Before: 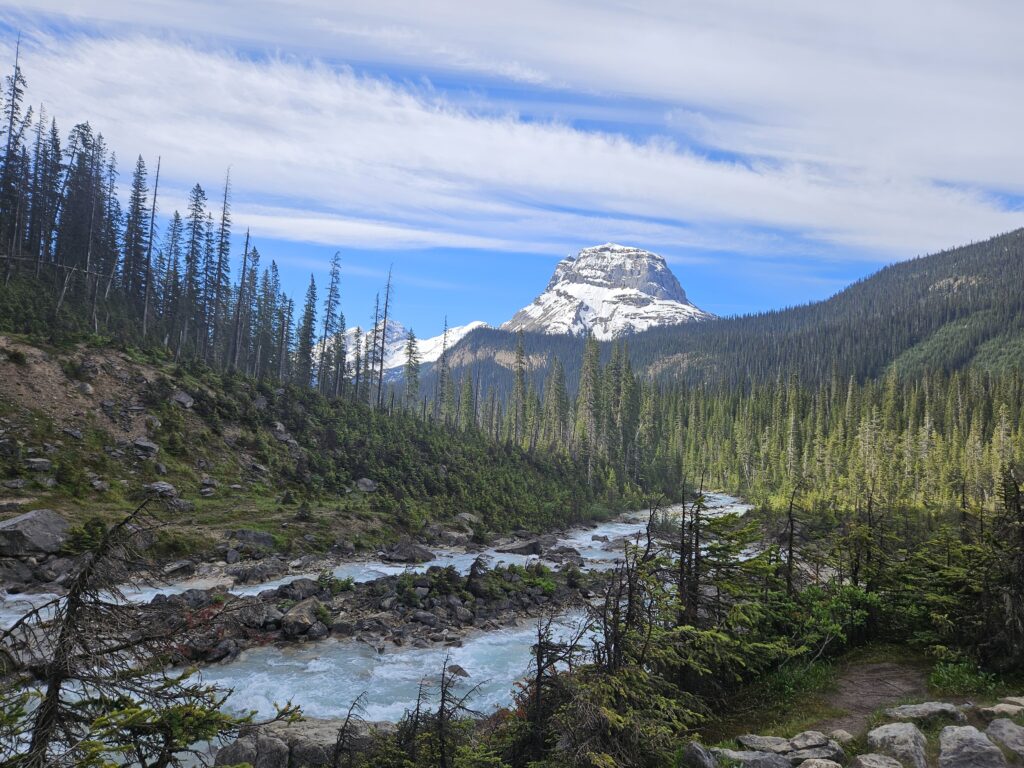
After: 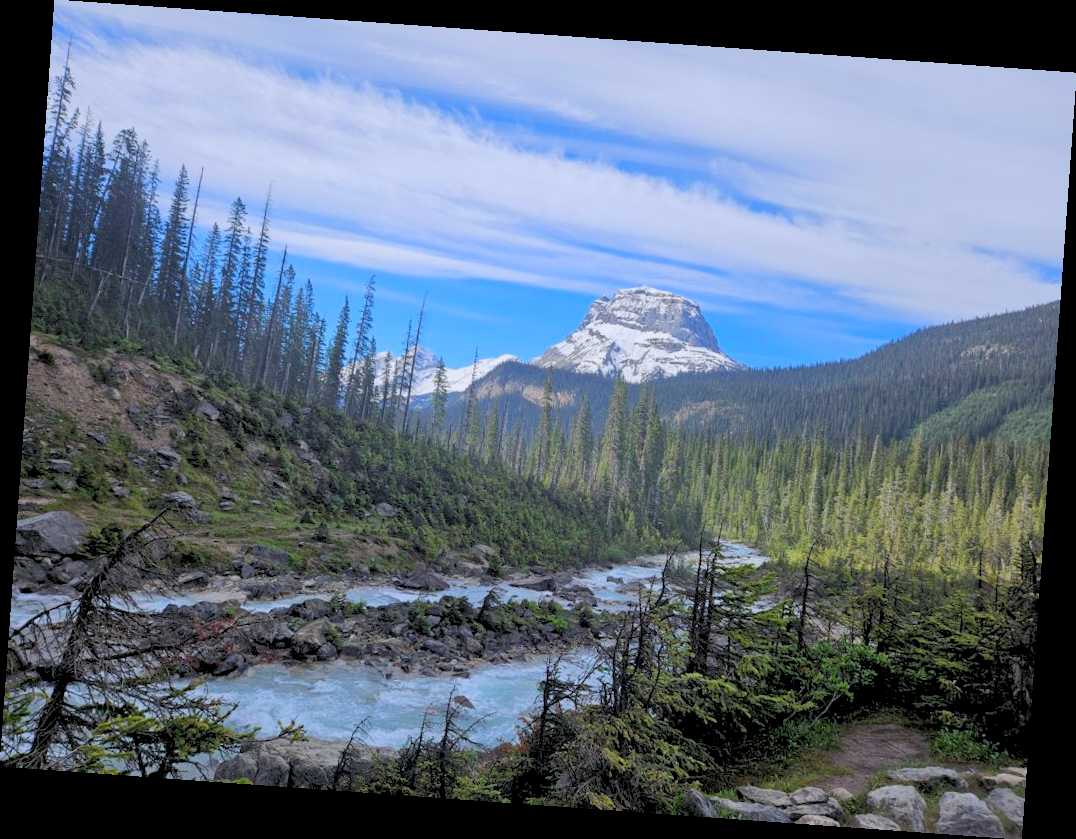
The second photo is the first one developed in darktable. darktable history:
color calibration: illuminant as shot in camera, x 0.358, y 0.373, temperature 4628.91 K
bloom: size 9%, threshold 100%, strength 7%
rgb levels: preserve colors sum RGB, levels [[0.038, 0.433, 0.934], [0, 0.5, 1], [0, 0.5, 1]]
rotate and perspective: rotation 4.1°, automatic cropping off
